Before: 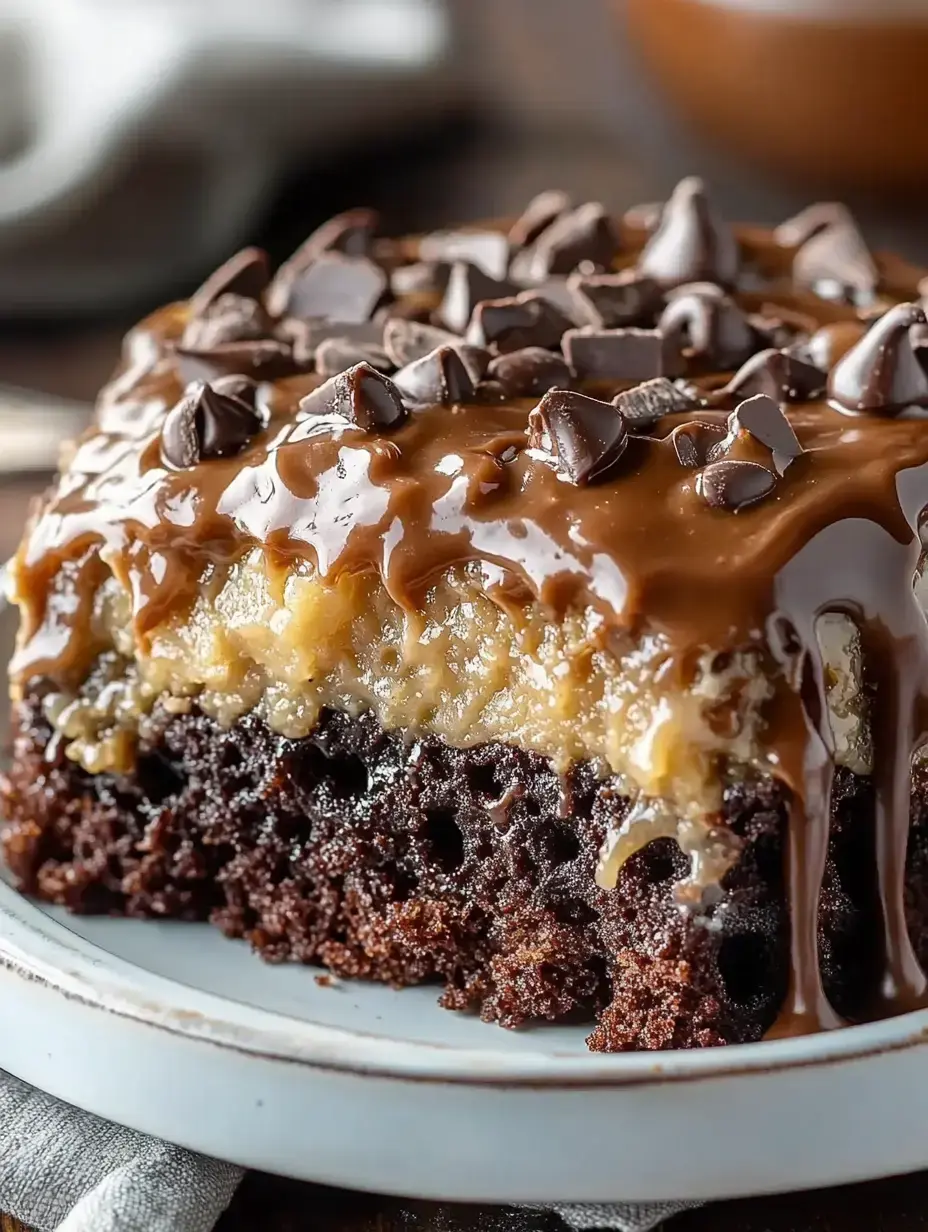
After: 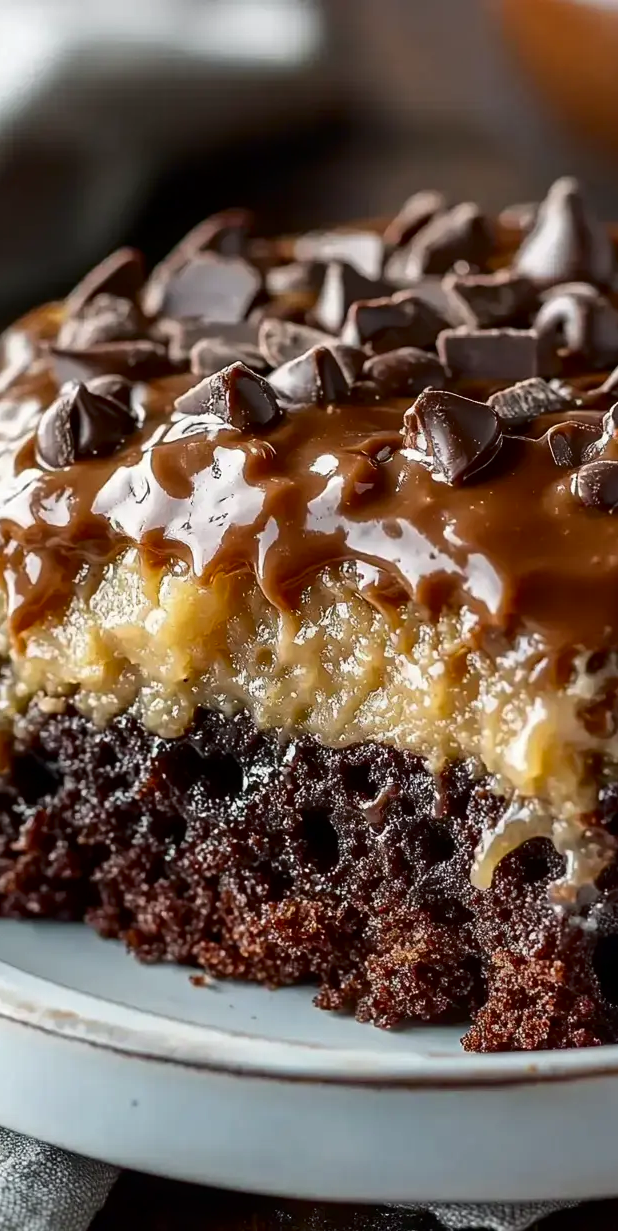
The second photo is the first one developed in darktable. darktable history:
contrast brightness saturation: contrast 0.07, brightness -0.13, saturation 0.06
crop and rotate: left 13.537%, right 19.796%
